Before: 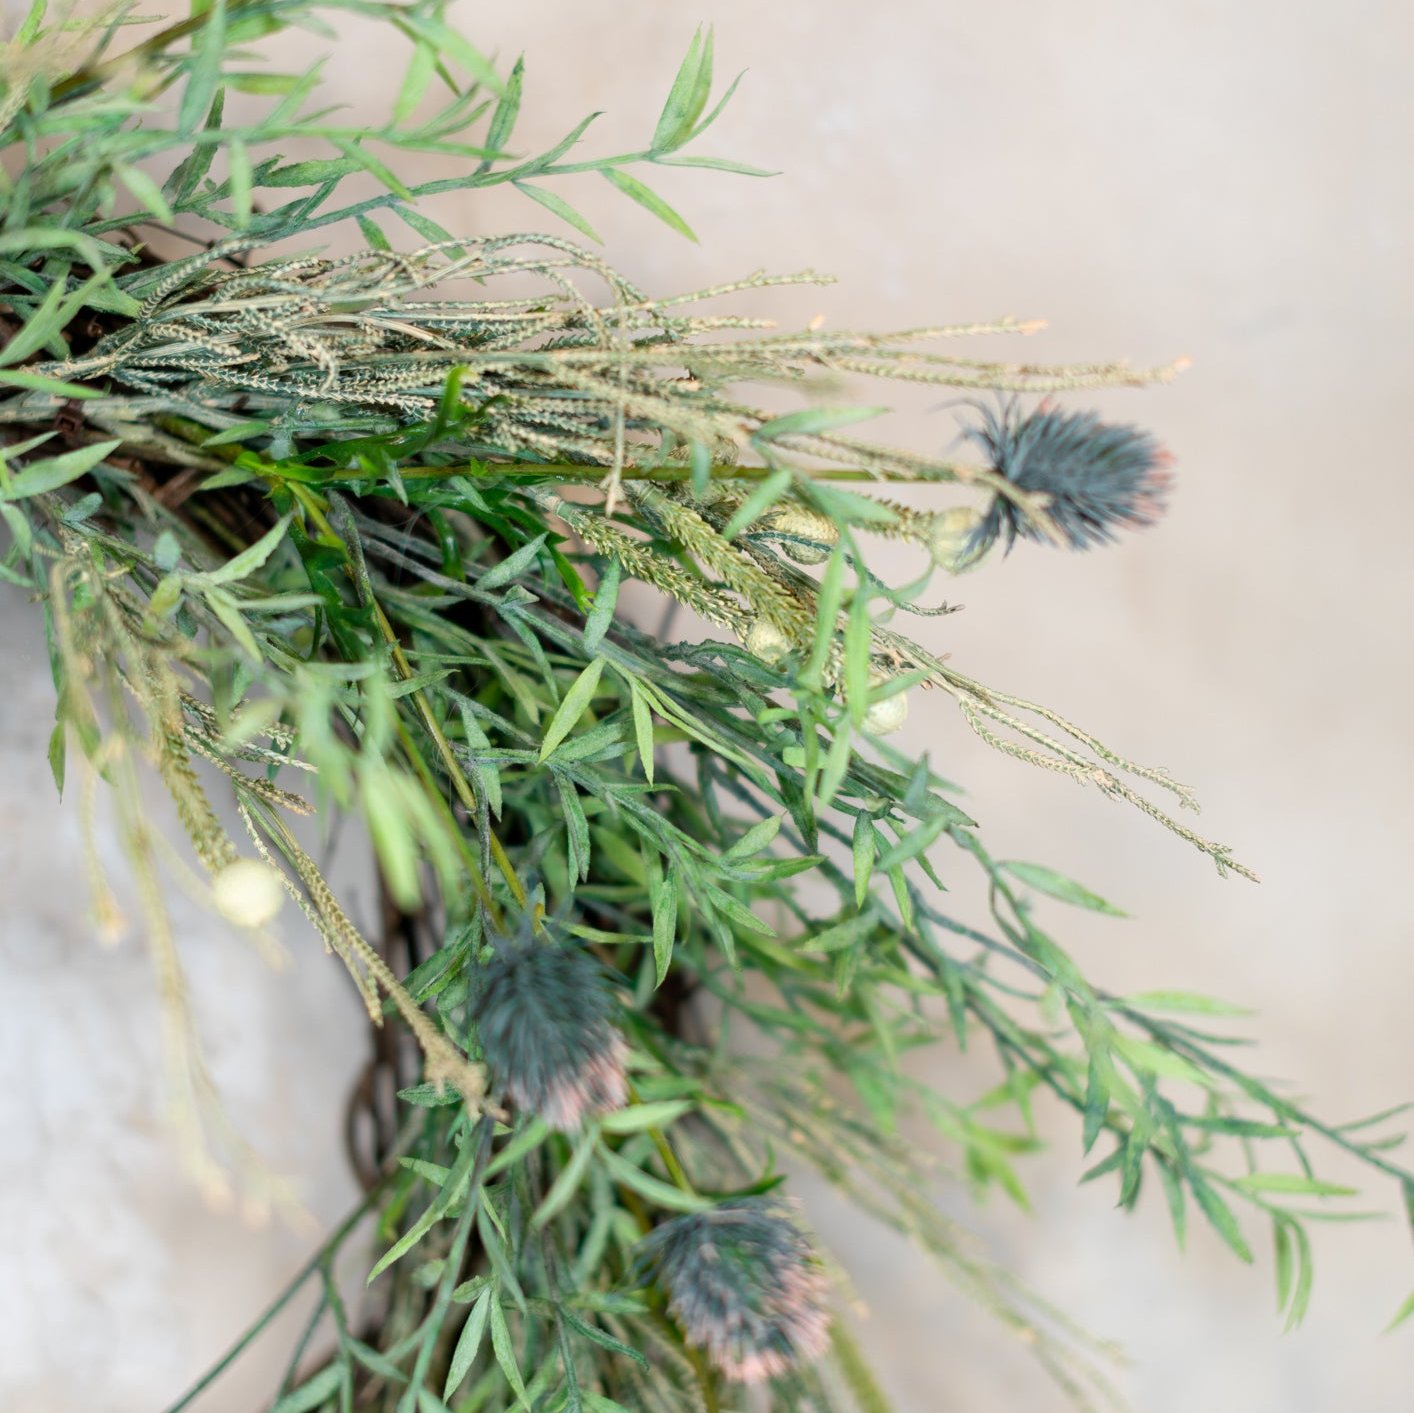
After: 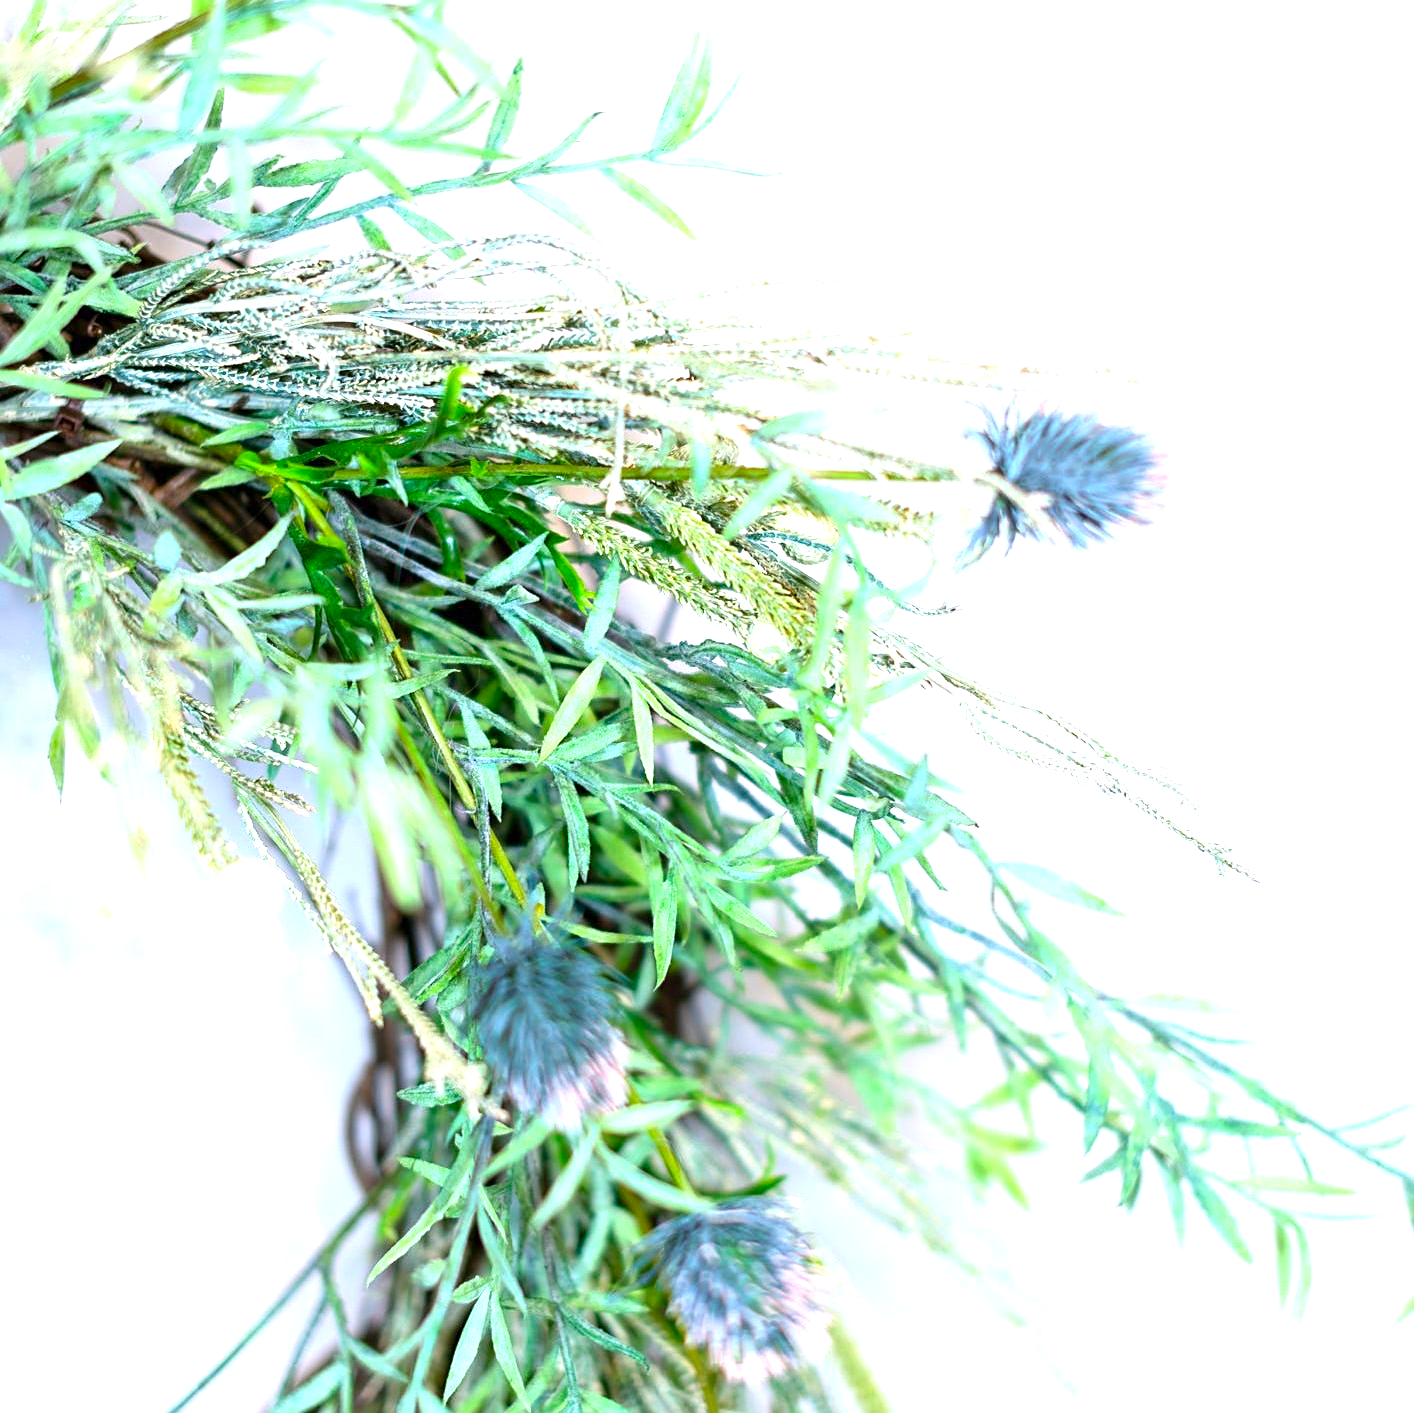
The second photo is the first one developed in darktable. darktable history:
sharpen: on, module defaults
exposure: exposure 1.16 EV, compensate exposure bias true, compensate highlight preservation false
contrast brightness saturation: contrast 0.09, saturation 0.28
white balance: red 0.948, green 1.02, blue 1.176
